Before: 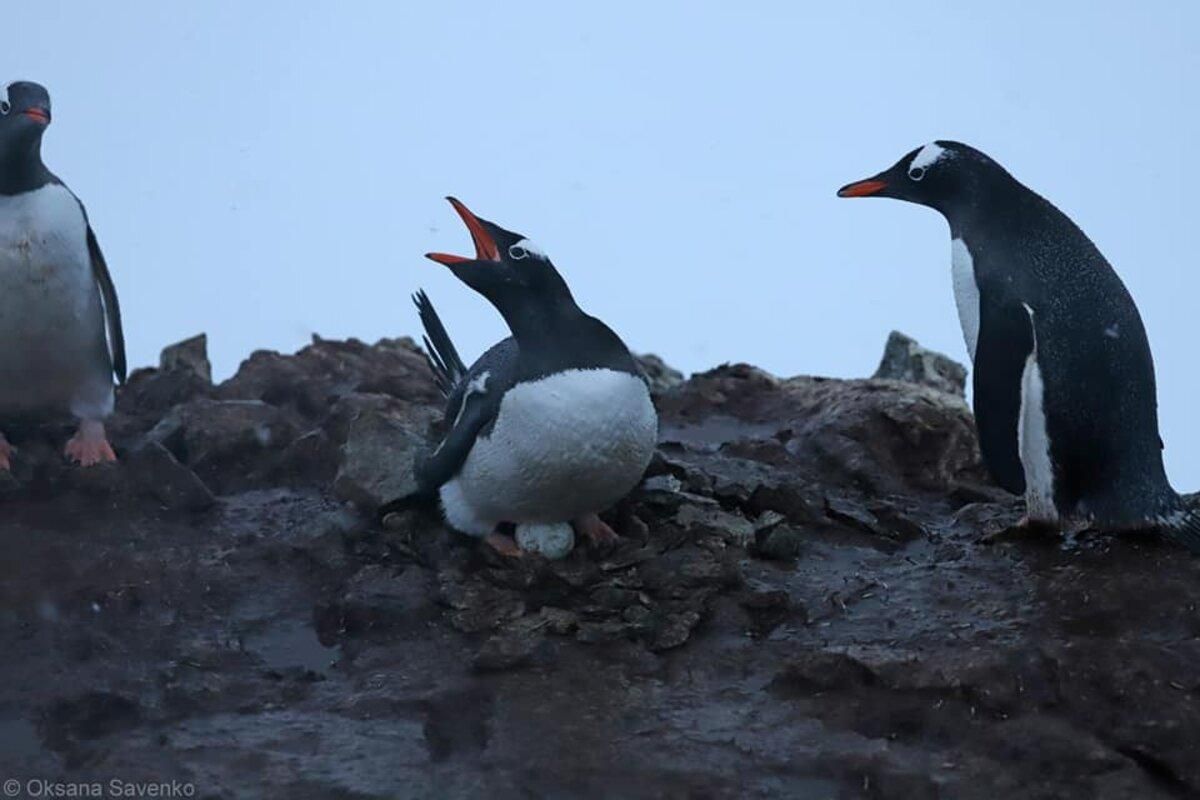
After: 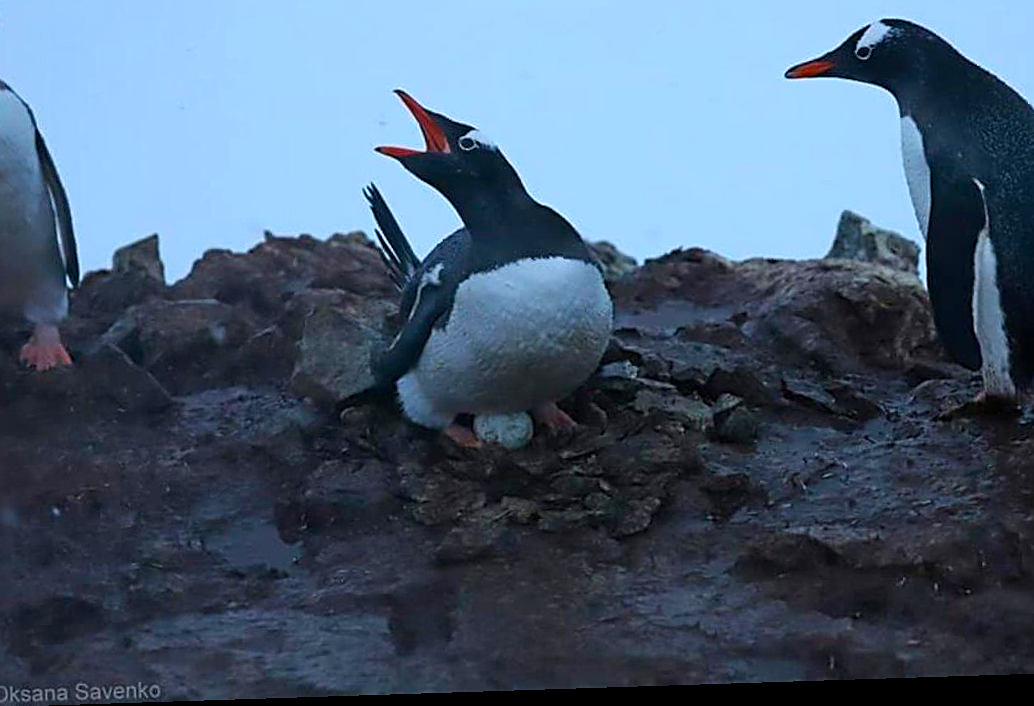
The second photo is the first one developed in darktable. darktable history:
sharpen: on, module defaults
rotate and perspective: rotation -1.77°, lens shift (horizontal) 0.004, automatic cropping off
crop and rotate: left 4.842%, top 15.51%, right 10.668%
color balance rgb: linear chroma grading › global chroma 15%, perceptual saturation grading › global saturation 30%
